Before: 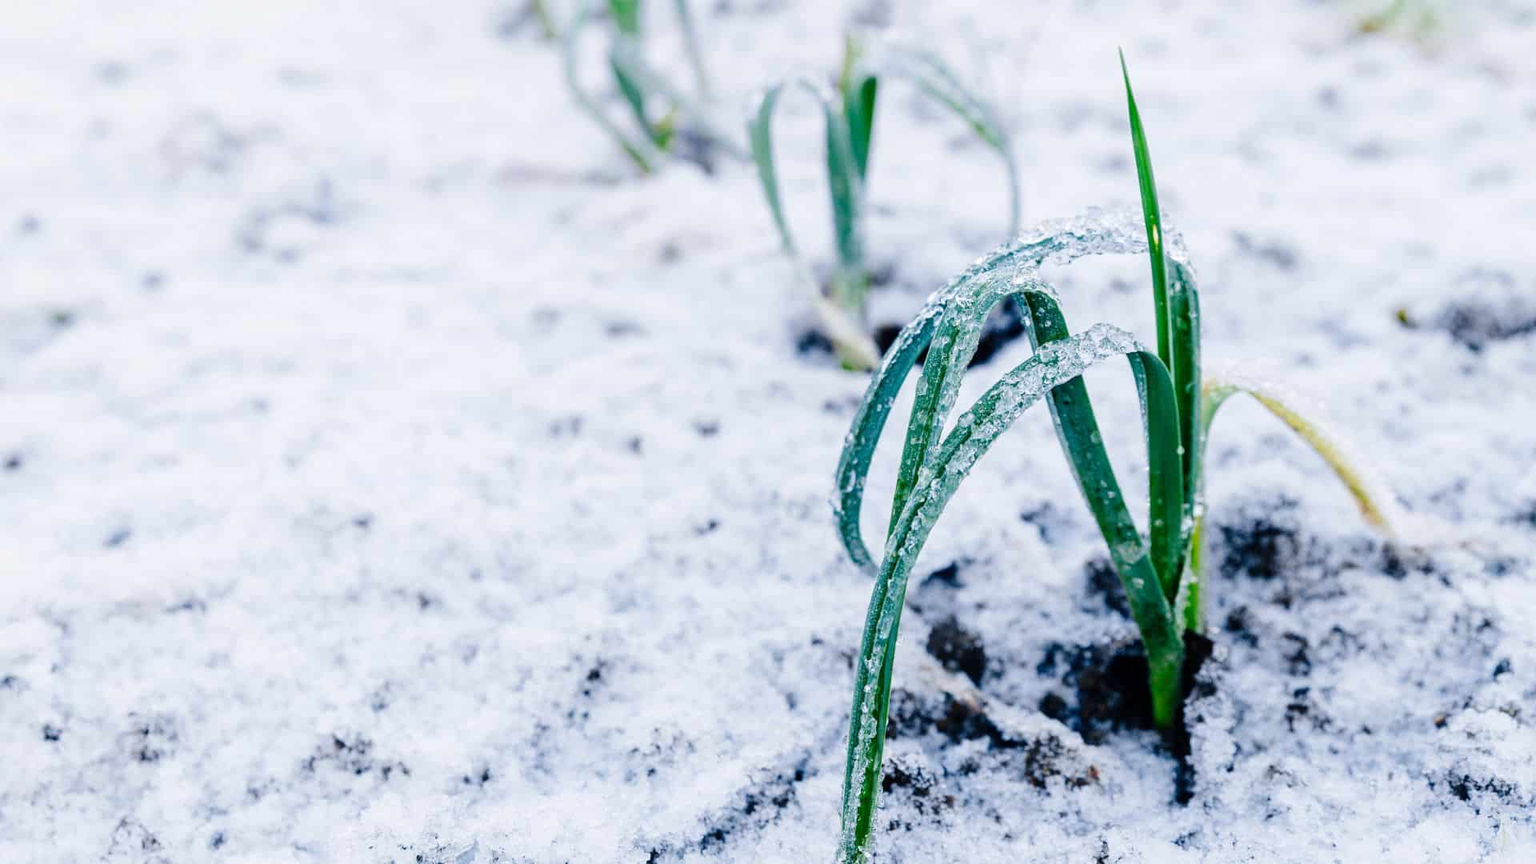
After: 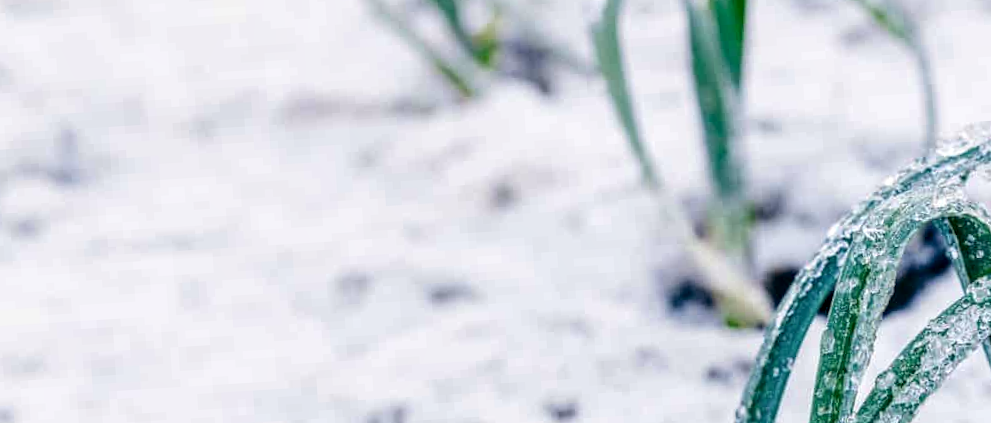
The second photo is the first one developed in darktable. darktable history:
color balance: lift [1, 0.998, 1.001, 1.002], gamma [1, 1.02, 1, 0.98], gain [1, 1.02, 1.003, 0.98]
local contrast: detail 130%
rotate and perspective: rotation -3.52°, crop left 0.036, crop right 0.964, crop top 0.081, crop bottom 0.919
crop: left 15.306%, top 9.065%, right 30.789%, bottom 48.638%
